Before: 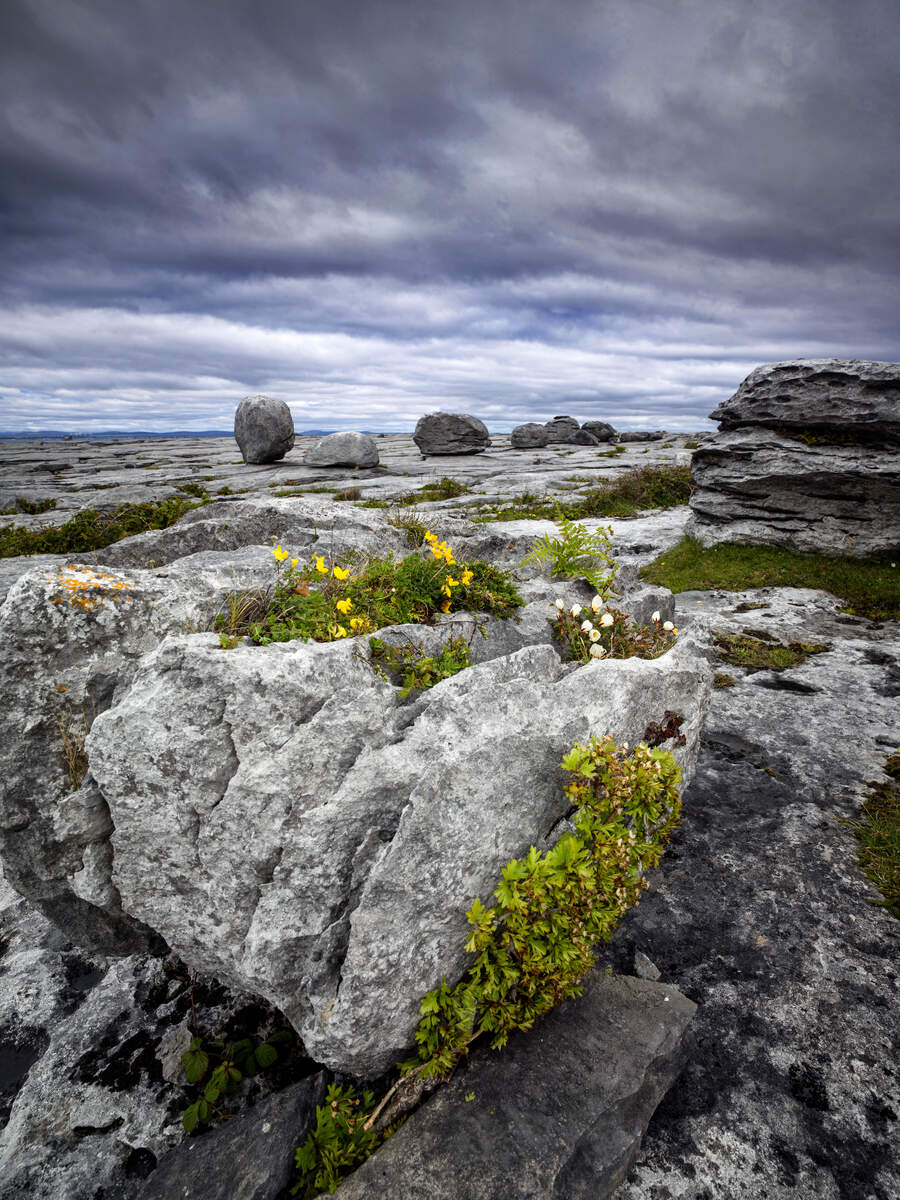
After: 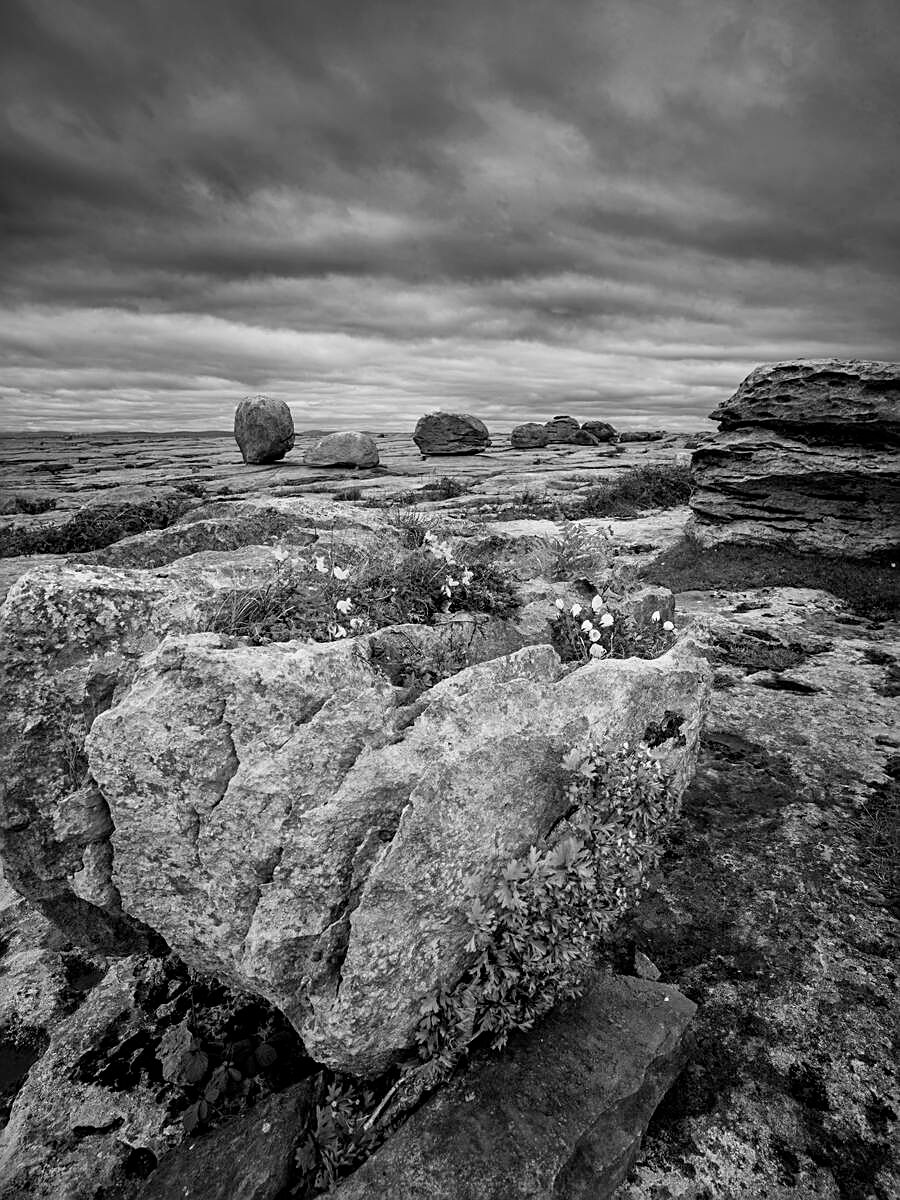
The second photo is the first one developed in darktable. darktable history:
color correction: saturation 0.8
sharpen: on, module defaults
monochrome: a 26.22, b 42.67, size 0.8
